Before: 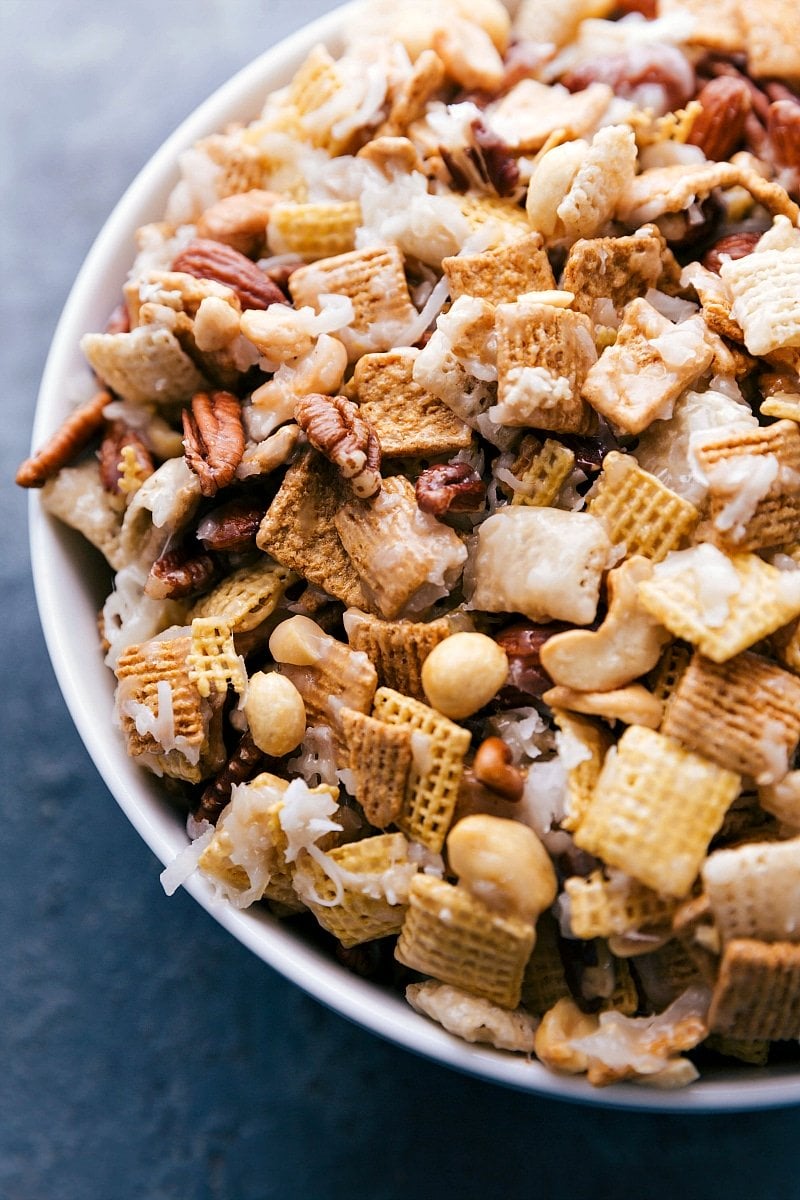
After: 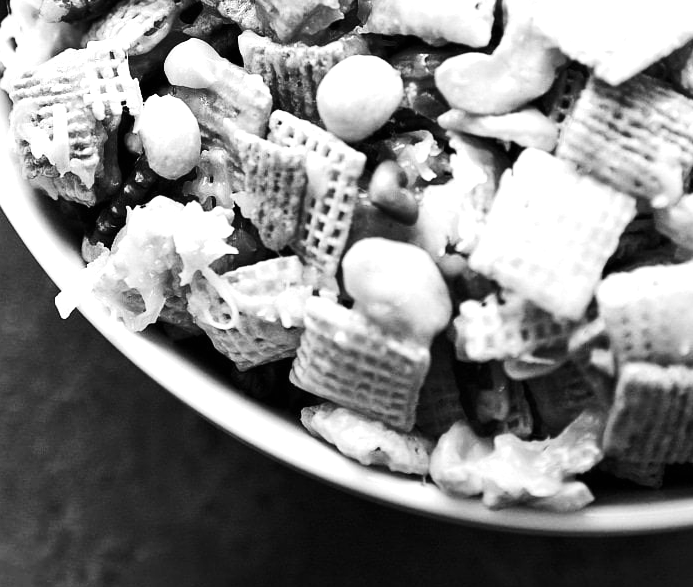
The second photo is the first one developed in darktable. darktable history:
contrast brightness saturation: contrast 0.18, saturation 0.3
crop and rotate: left 13.306%, top 48.129%, bottom 2.928%
exposure: black level correction 0, exposure 0.7 EV, compensate exposure bias true, compensate highlight preservation false
monochrome: a -35.87, b 49.73, size 1.7
tone equalizer: -8 EV -0.417 EV, -7 EV -0.389 EV, -6 EV -0.333 EV, -5 EV -0.222 EV, -3 EV 0.222 EV, -2 EV 0.333 EV, -1 EV 0.389 EV, +0 EV 0.417 EV, edges refinement/feathering 500, mask exposure compensation -1.57 EV, preserve details no
